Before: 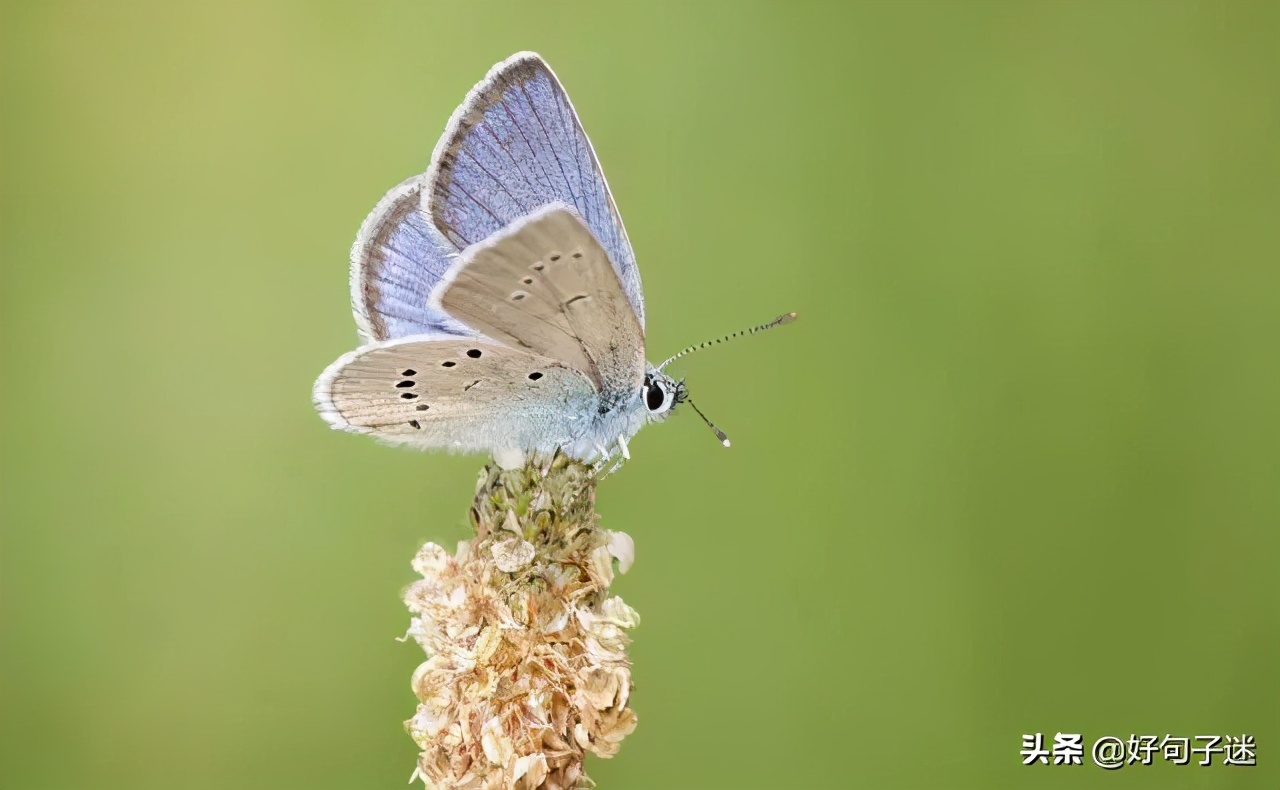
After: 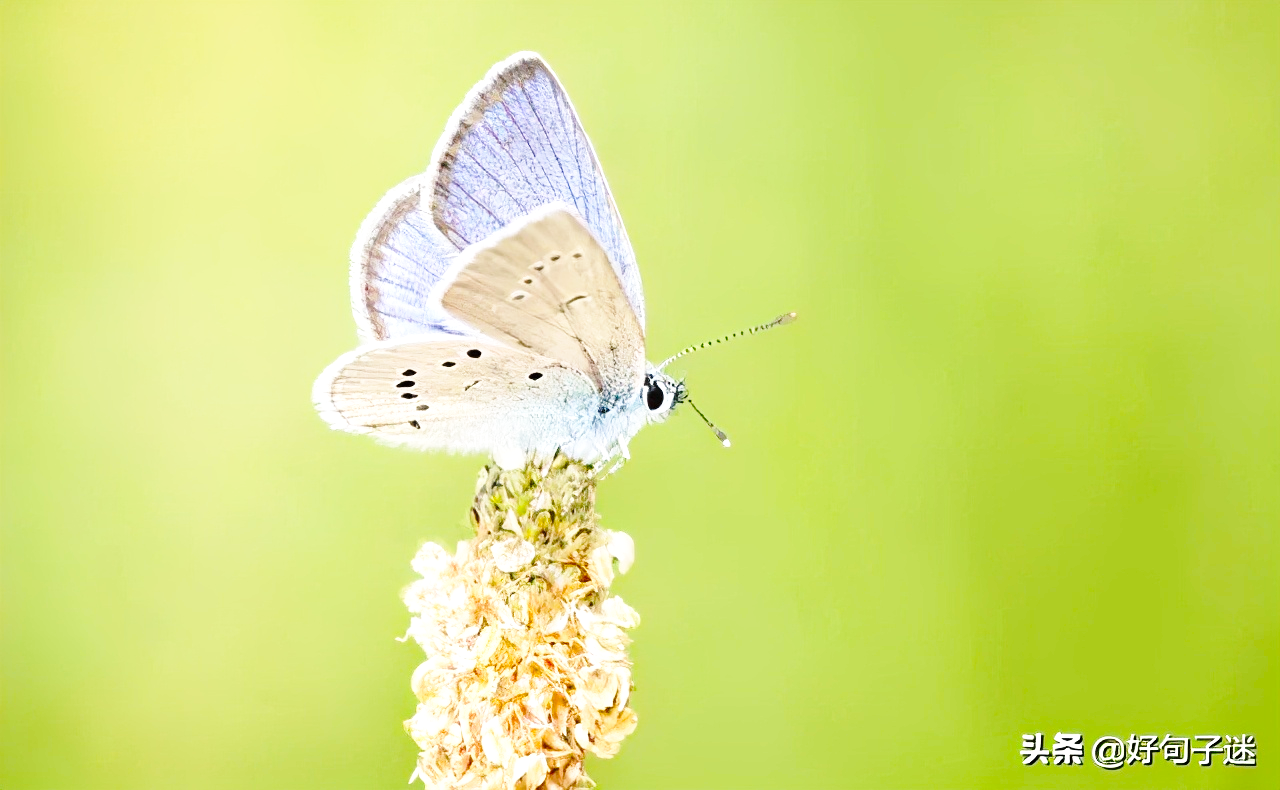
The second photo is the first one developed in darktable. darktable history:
levels: levels [0, 0.492, 0.984]
exposure: exposure 0.241 EV, compensate highlight preservation false
base curve: curves: ch0 [(0, 0) (0.032, 0.037) (0.105, 0.228) (0.435, 0.76) (0.856, 0.983) (1, 1)], preserve colors none
color balance rgb: shadows lift › chroma 2.958%, shadows lift › hue 241.21°, perceptual saturation grading › global saturation 16.332%
